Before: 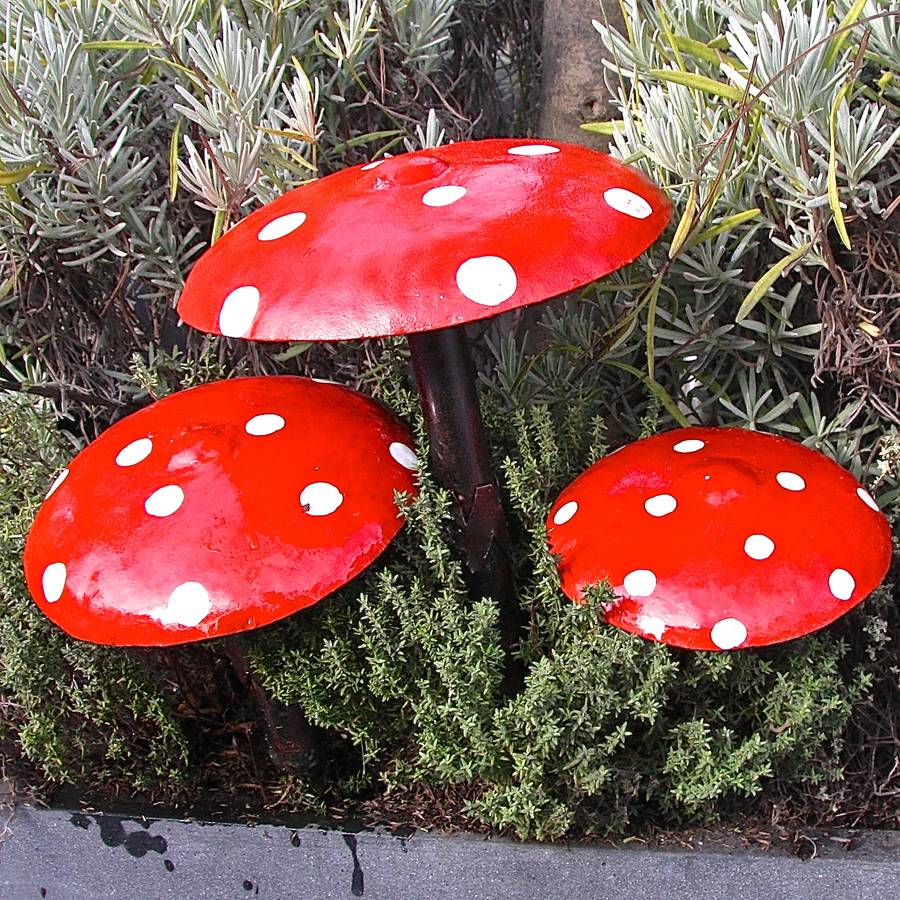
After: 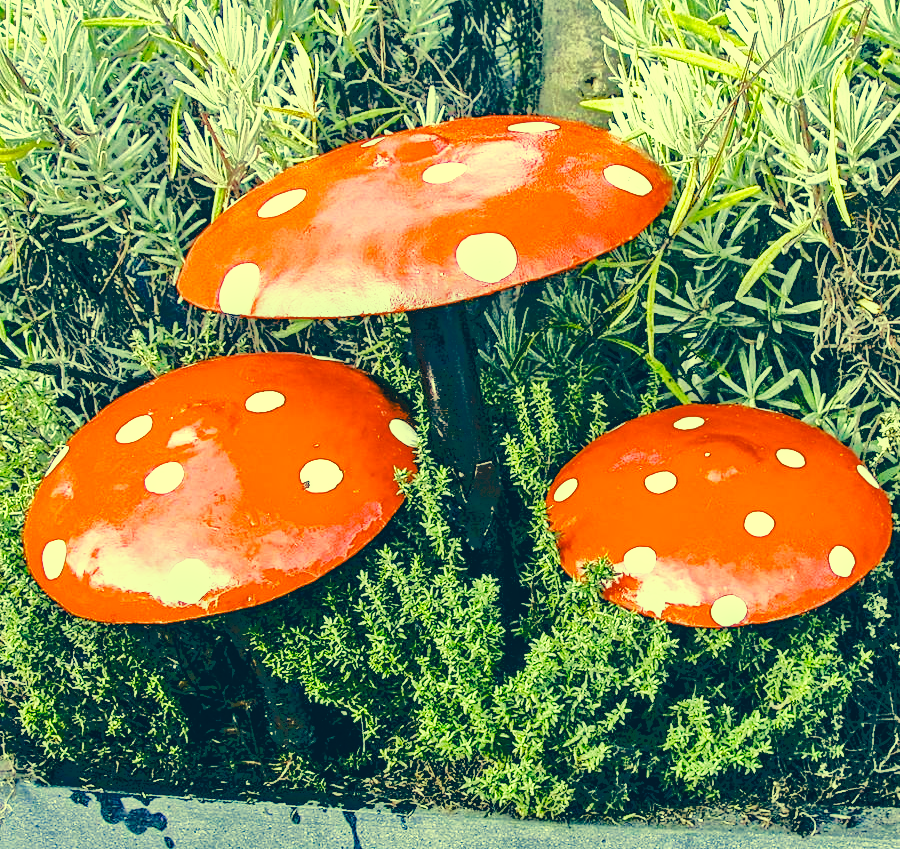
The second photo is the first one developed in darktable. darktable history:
base curve: curves: ch0 [(0, 0) (0.007, 0.004) (0.027, 0.03) (0.046, 0.07) (0.207, 0.54) (0.442, 0.872) (0.673, 0.972) (1, 1)], preserve colors none
crop and rotate: top 2.559%, bottom 3.102%
local contrast: on, module defaults
color correction: highlights a* -15.14, highlights b* 39.61, shadows a* -39.76, shadows b* -26.58
tone equalizer: -7 EV -0.609 EV, -6 EV 1.03 EV, -5 EV -0.451 EV, -4 EV 0.422 EV, -3 EV 0.437 EV, -2 EV 0.164 EV, -1 EV -0.15 EV, +0 EV -0.38 EV, mask exposure compensation -0.513 EV
